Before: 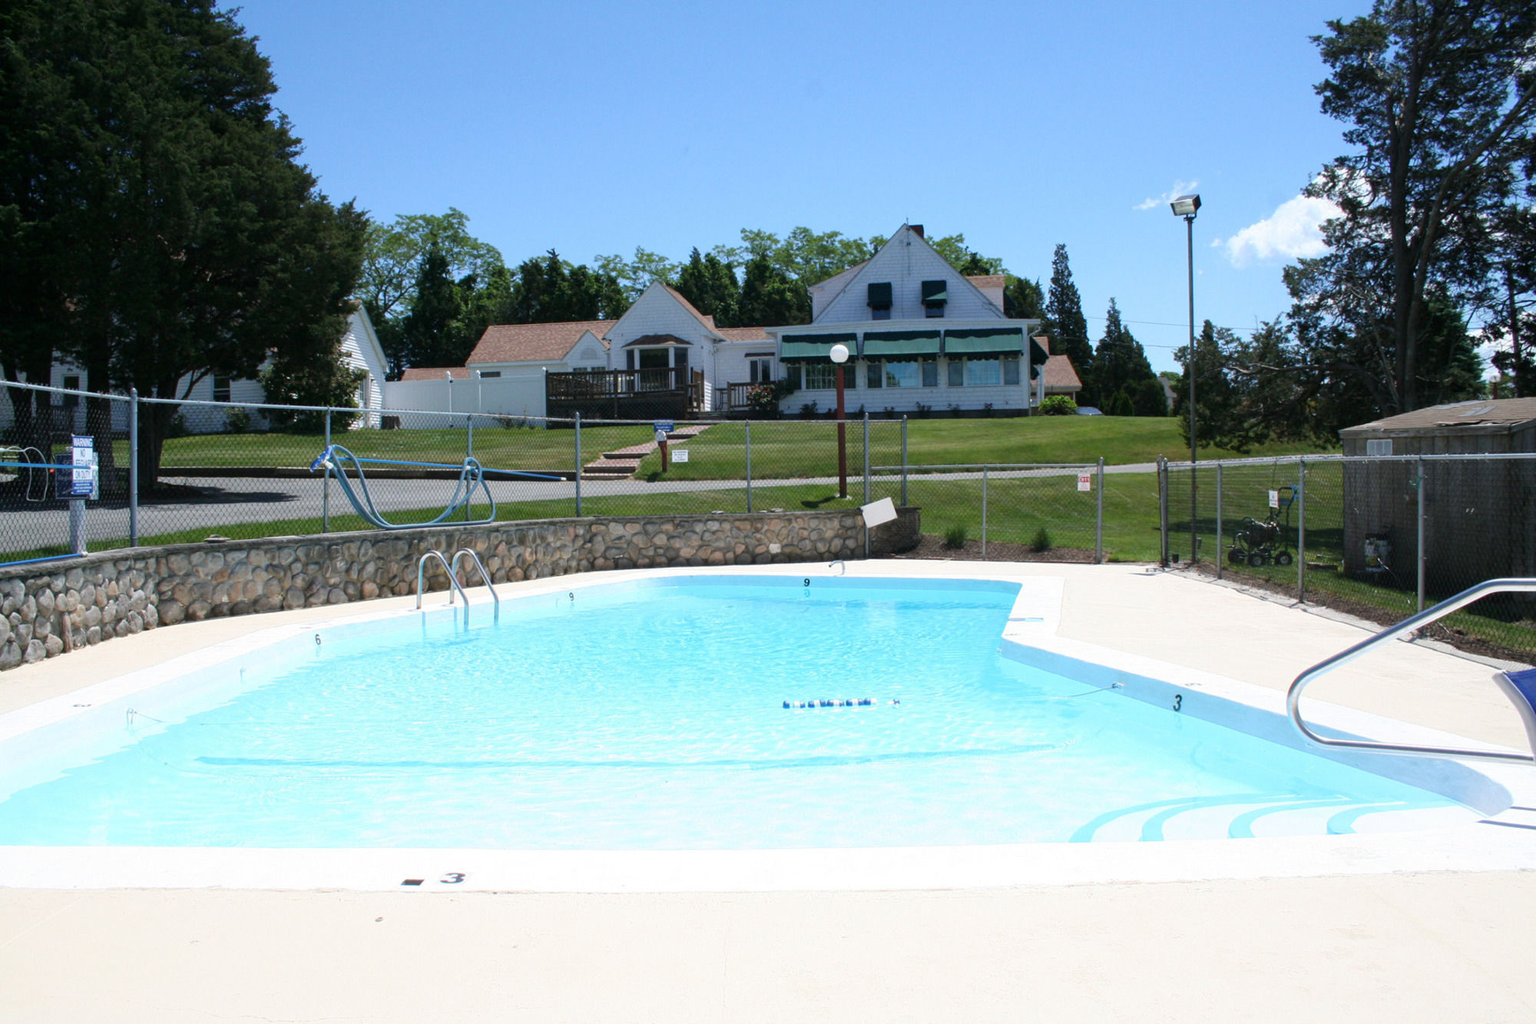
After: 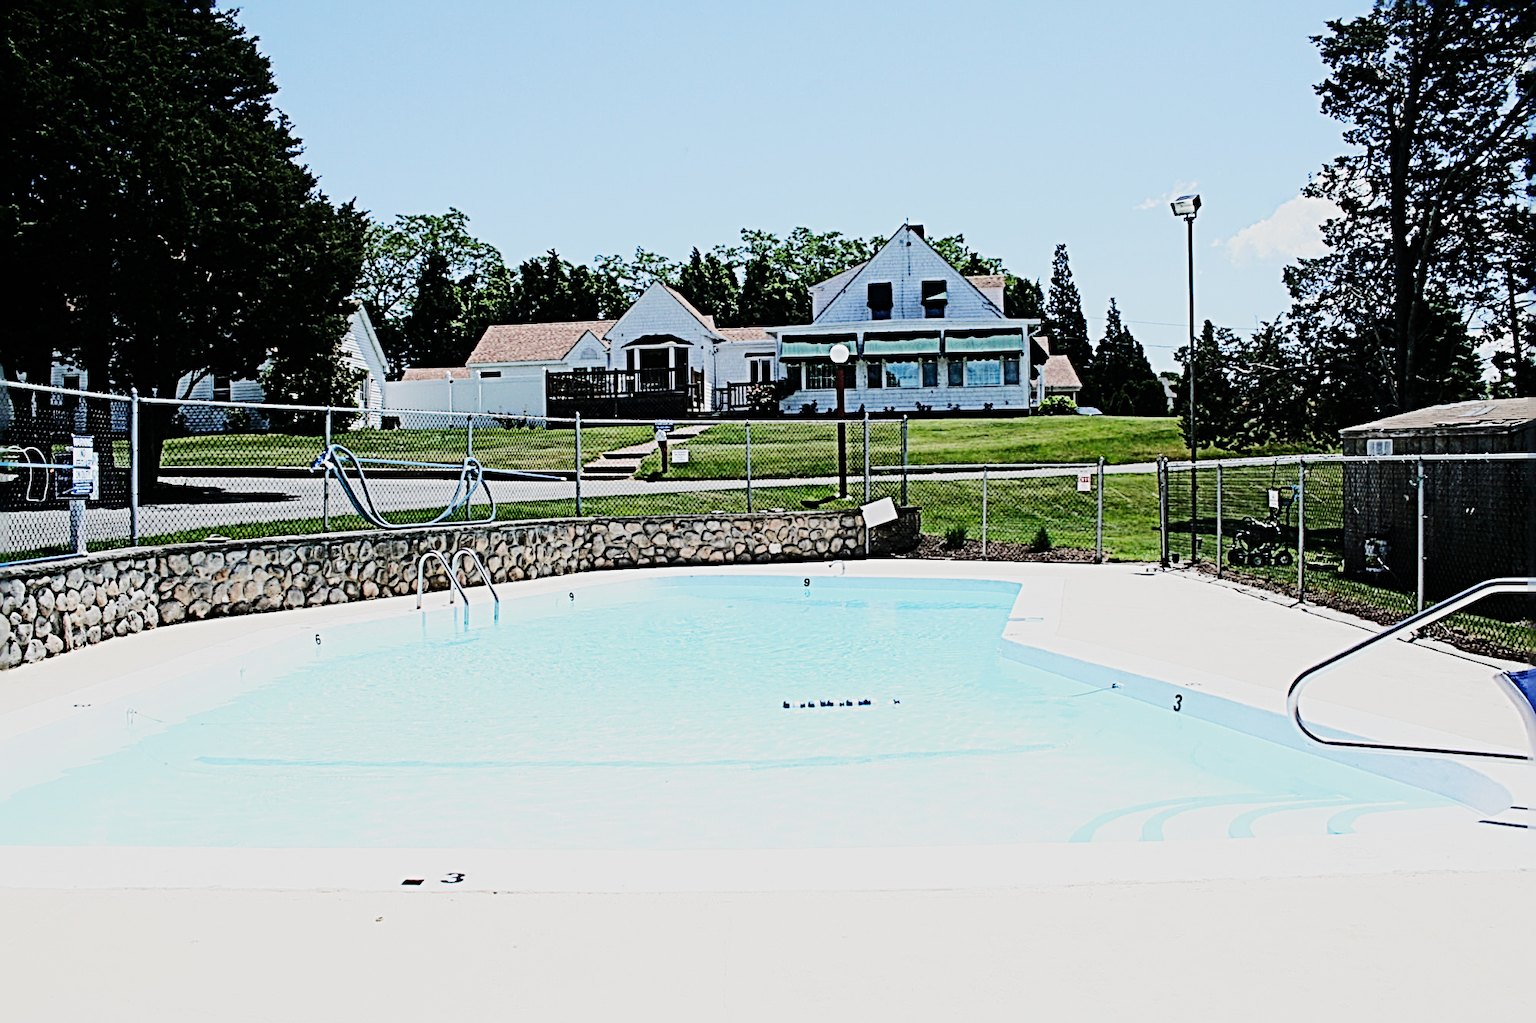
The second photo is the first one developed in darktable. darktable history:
sigmoid: contrast 1.8, skew -0.2, preserve hue 0%, red attenuation 0.1, red rotation 0.035, green attenuation 0.1, green rotation -0.017, blue attenuation 0.15, blue rotation -0.052, base primaries Rec2020
rgb curve: curves: ch0 [(0, 0) (0.284, 0.292) (0.505, 0.644) (1, 1)], compensate middle gray true
sharpen: radius 4.001, amount 2
